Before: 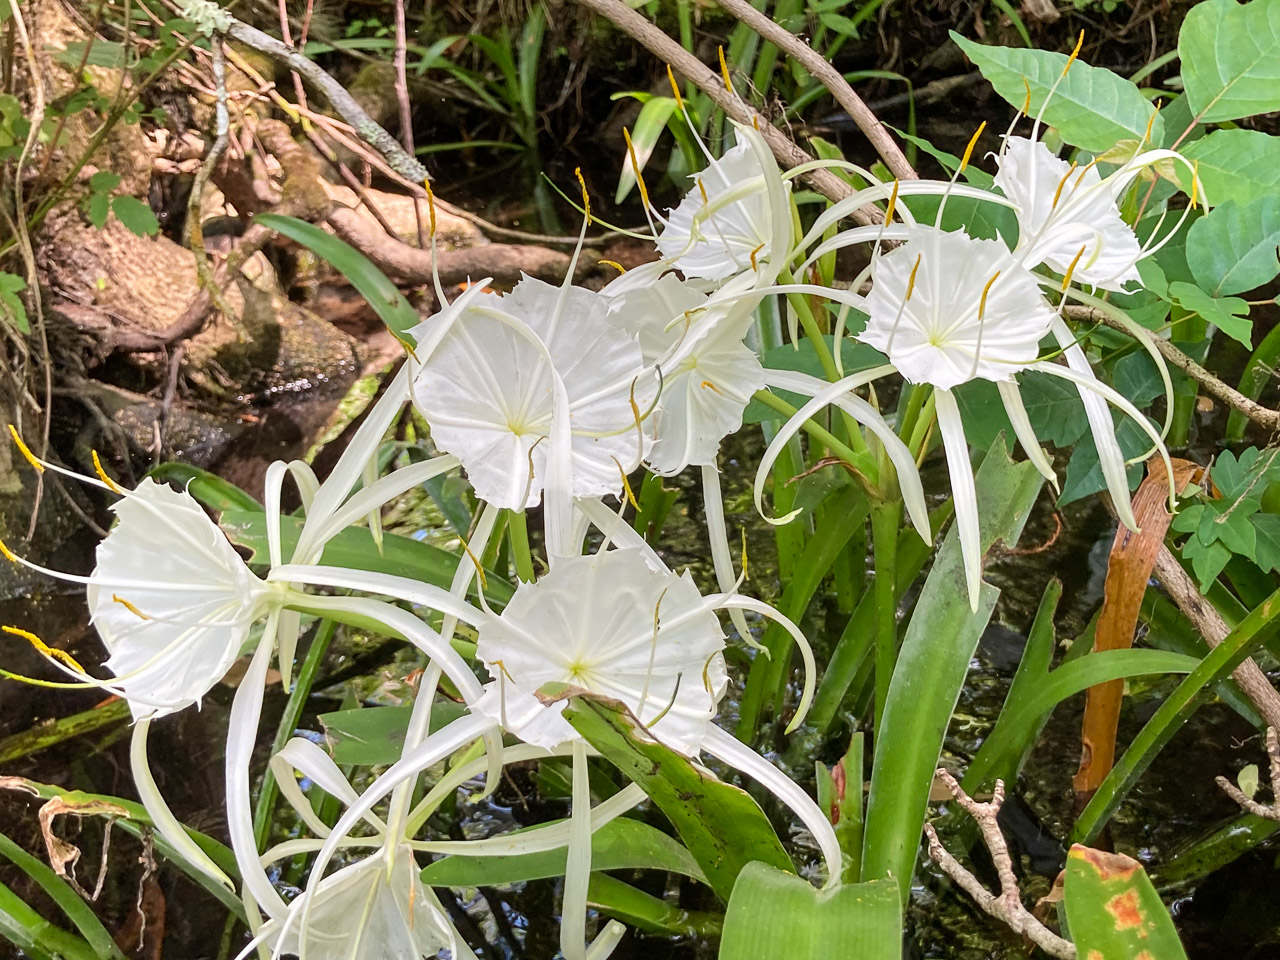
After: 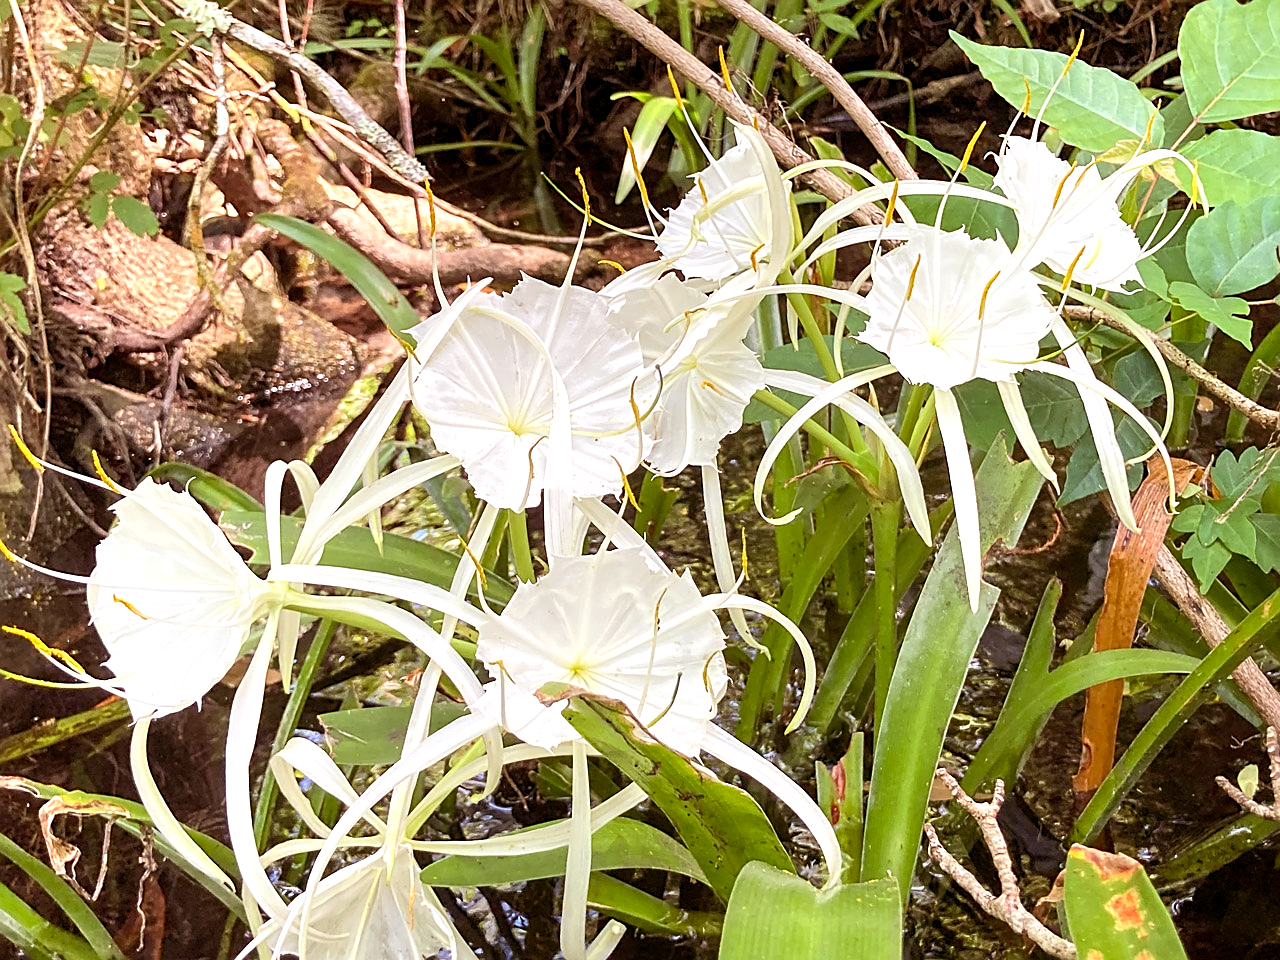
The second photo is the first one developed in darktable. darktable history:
sharpen: on, module defaults
rgb levels: mode RGB, independent channels, levels [[0, 0.474, 1], [0, 0.5, 1], [0, 0.5, 1]]
exposure: black level correction 0.001, exposure 0.5 EV, compensate exposure bias true, compensate highlight preservation false
